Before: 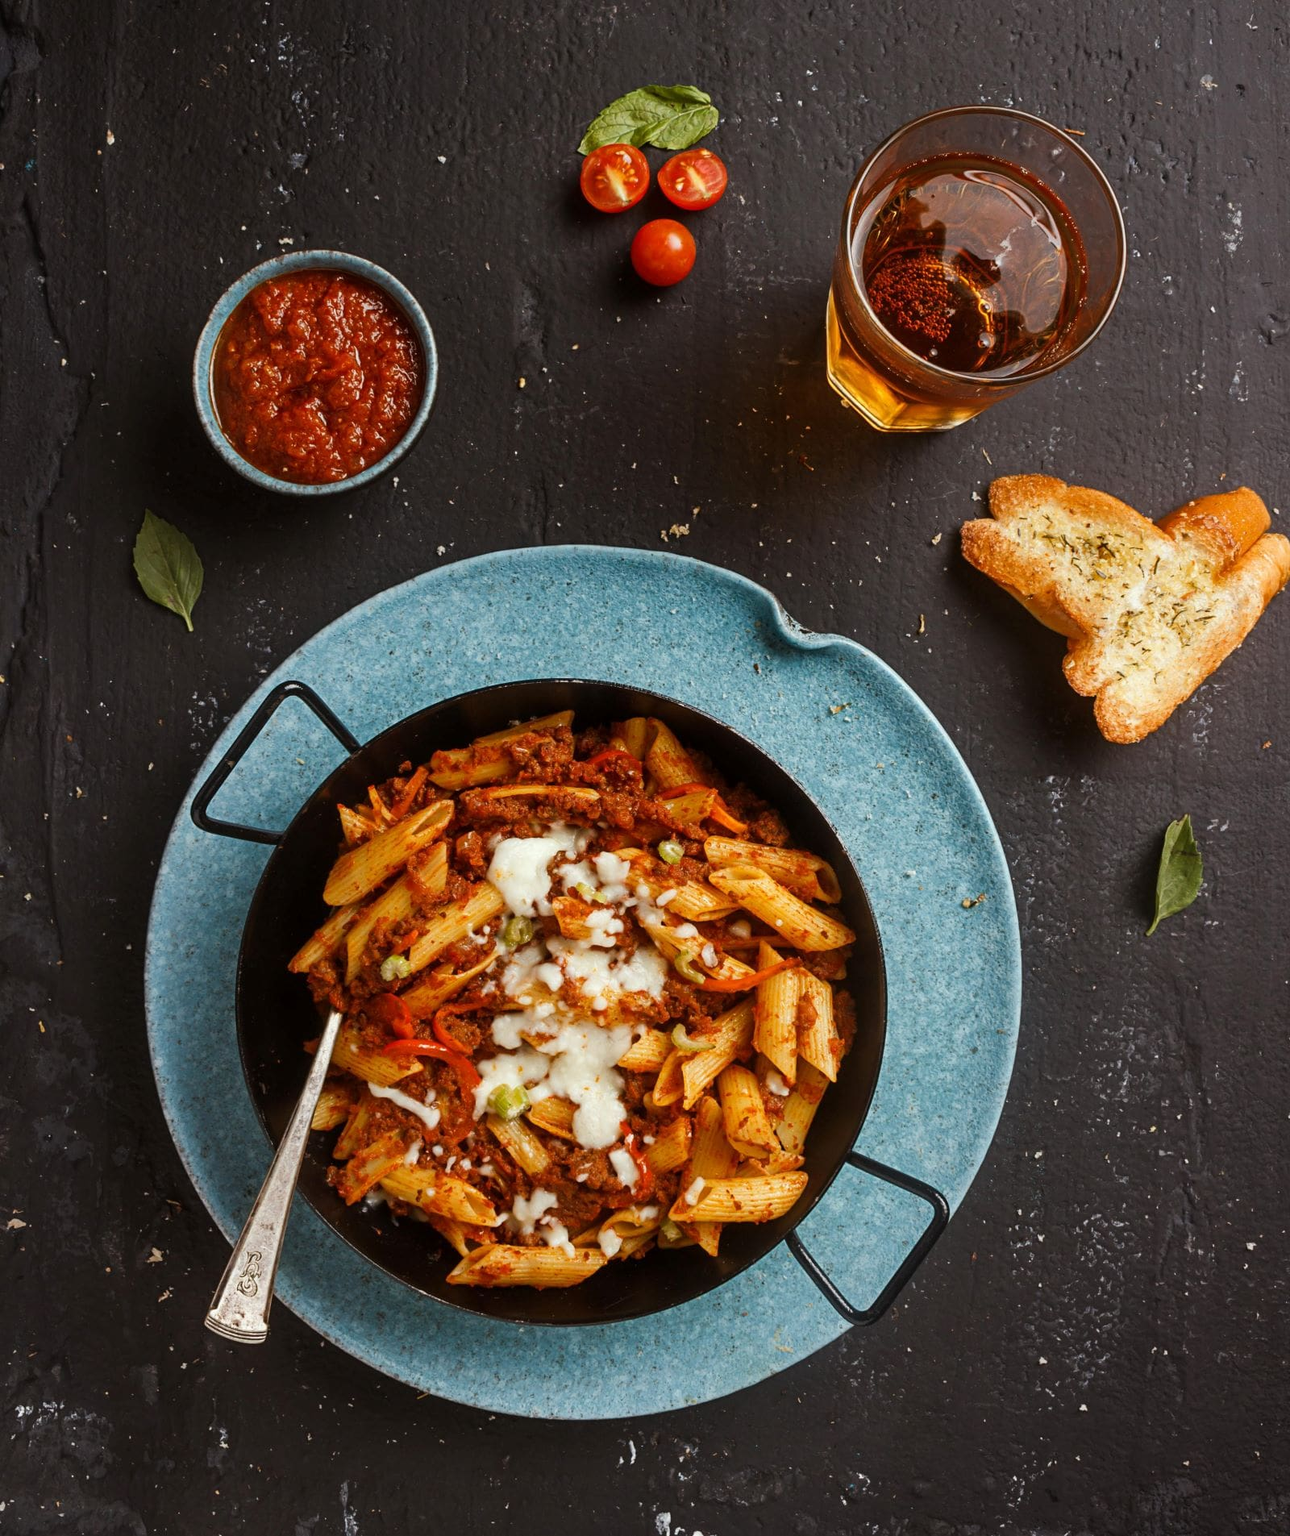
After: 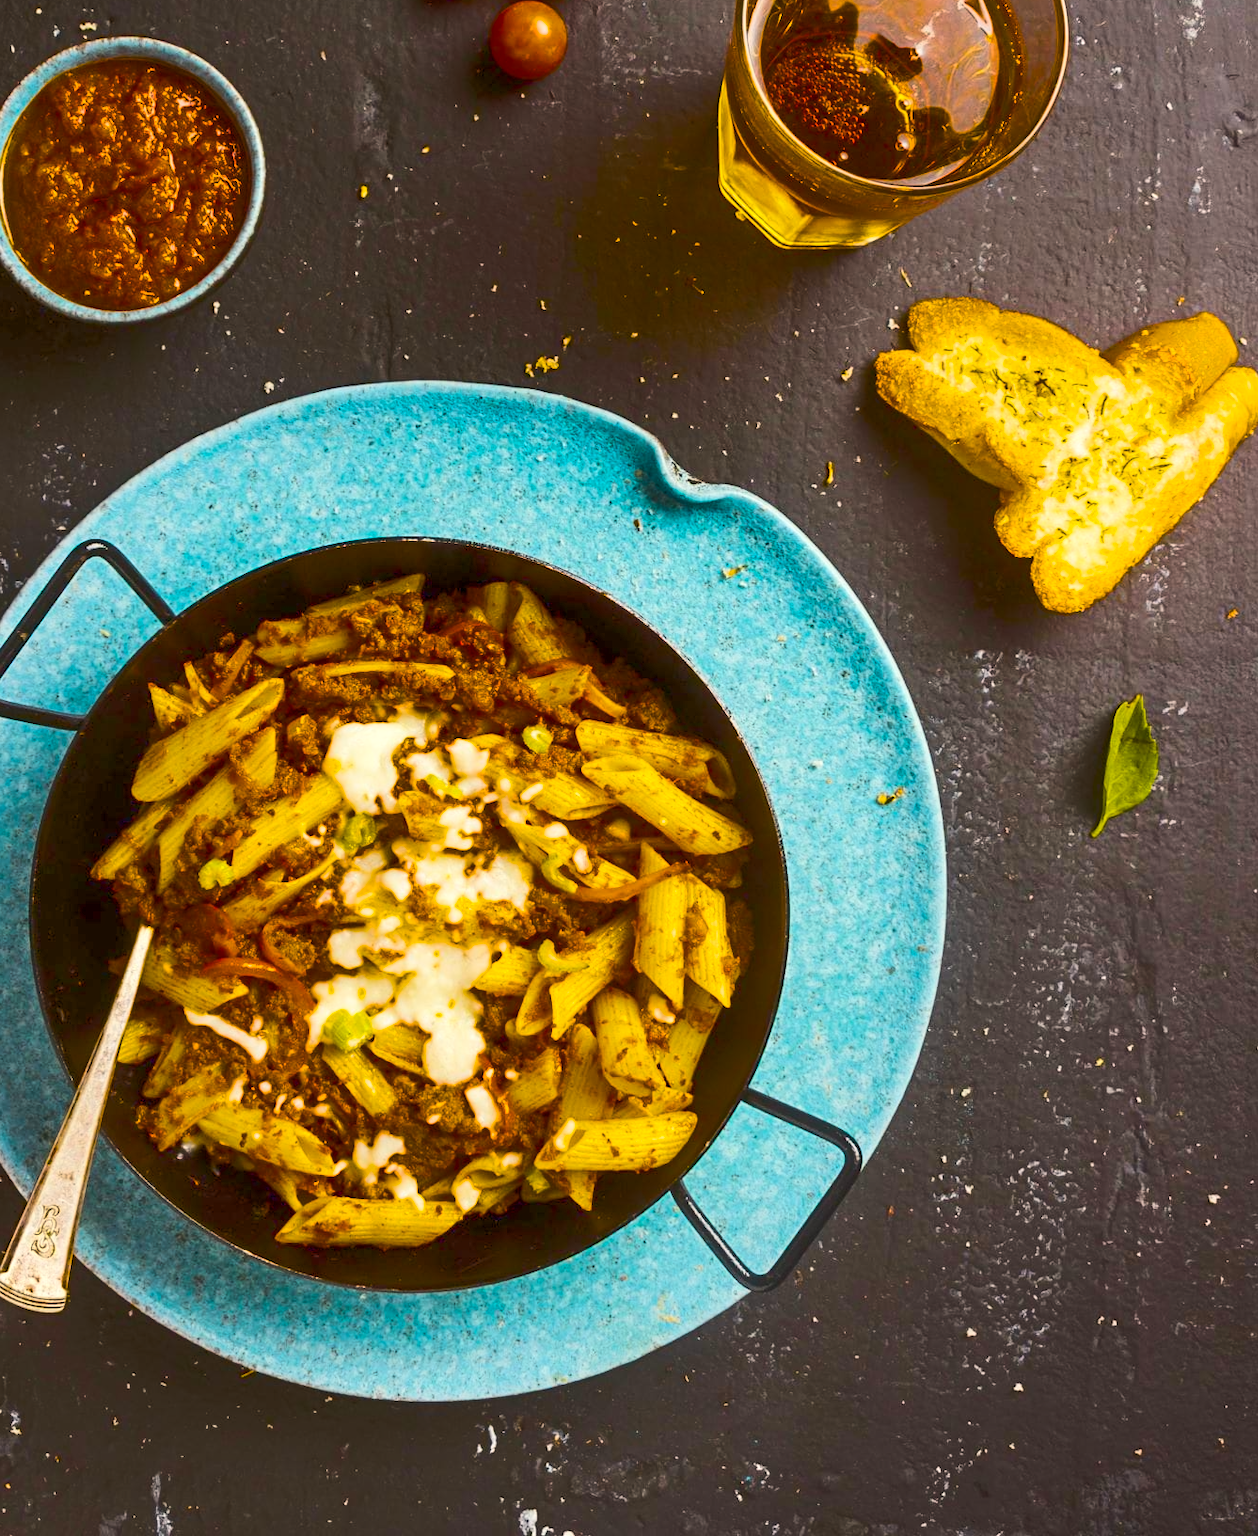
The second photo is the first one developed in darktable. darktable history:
color balance rgb: linear chroma grading › global chroma 40.15%, perceptual saturation grading › global saturation 60.58%, perceptual saturation grading › highlights 20.44%, perceptual saturation grading › shadows -50.36%, perceptual brilliance grading › highlights 2.19%, perceptual brilliance grading › mid-tones -50.36%, perceptual brilliance grading › shadows -50.36%
color calibration: x 0.342, y 0.355, temperature 5146 K
color equalizer: saturation › red 1.26, saturation › orange 1.26, saturation › yellow 1.26, saturation › green 1.26, saturation › cyan 1.26, saturation › blue 1.26, saturation › lavender 1.26, saturation › magenta 1.26
crop: left 16.315%, top 14.246%
